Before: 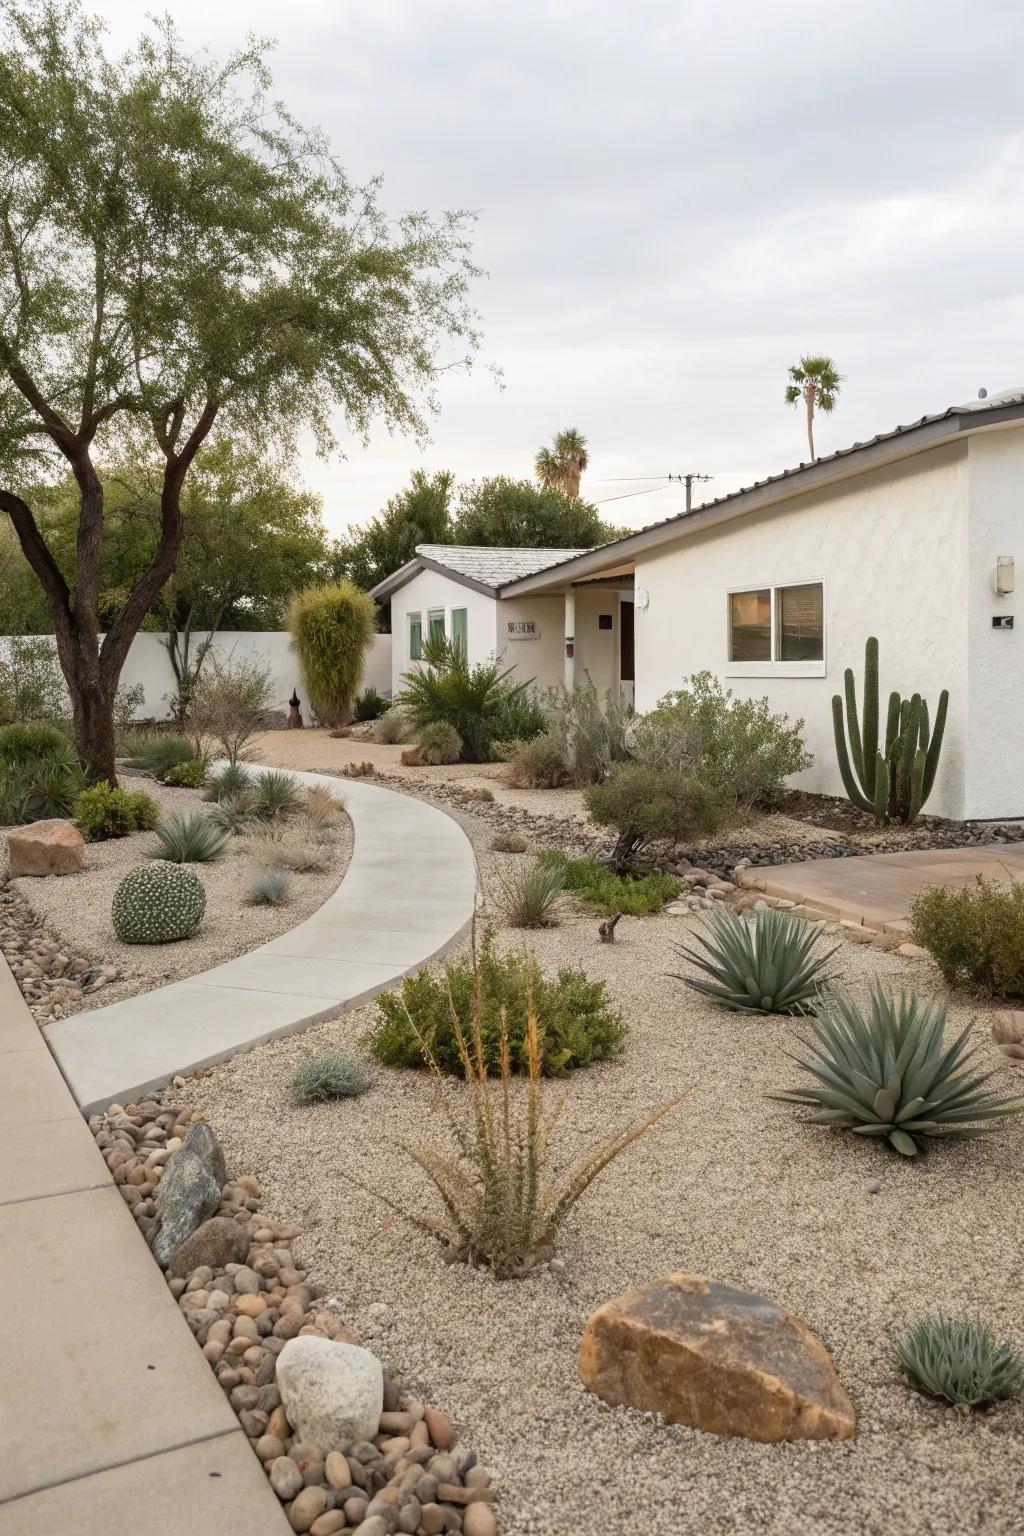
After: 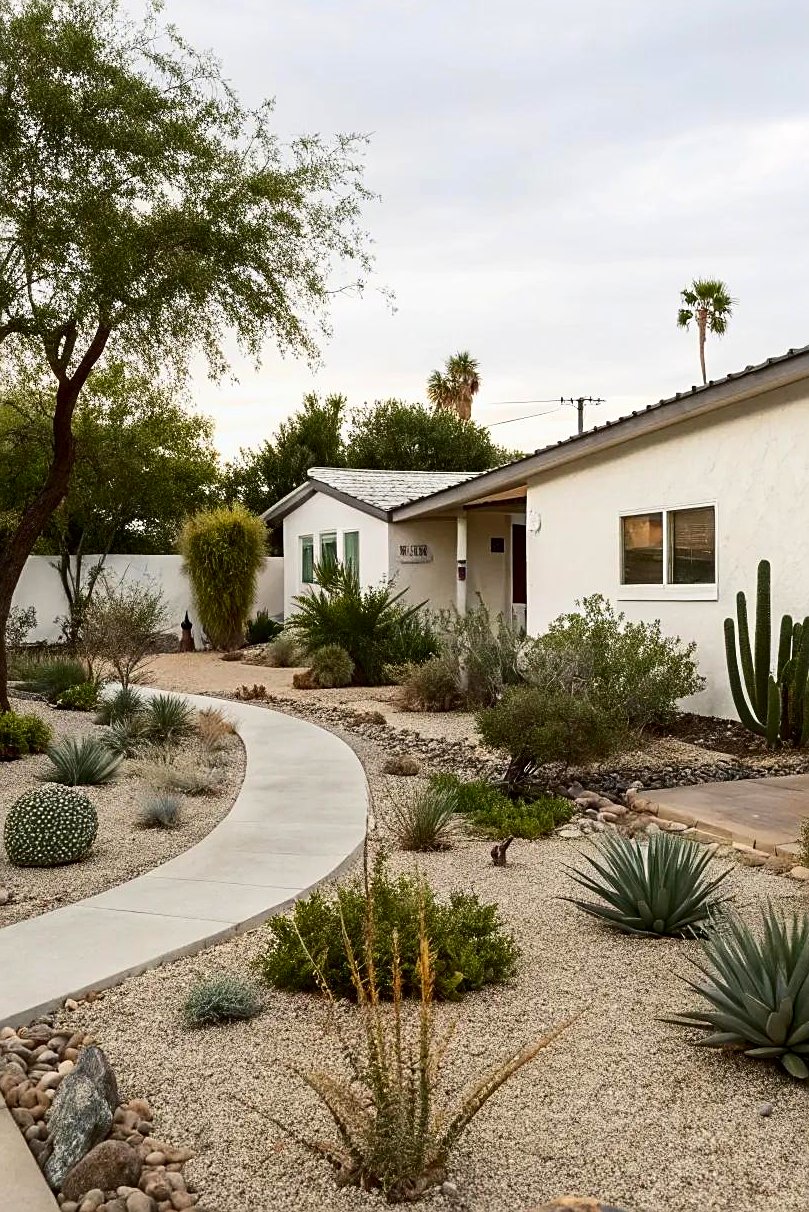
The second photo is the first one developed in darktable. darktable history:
crop and rotate: left 10.623%, top 5.036%, right 10.307%, bottom 16.021%
sharpen: on, module defaults
color balance rgb: perceptual saturation grading › global saturation -0.063%
contrast brightness saturation: contrast 0.189, brightness -0.112, saturation 0.211
